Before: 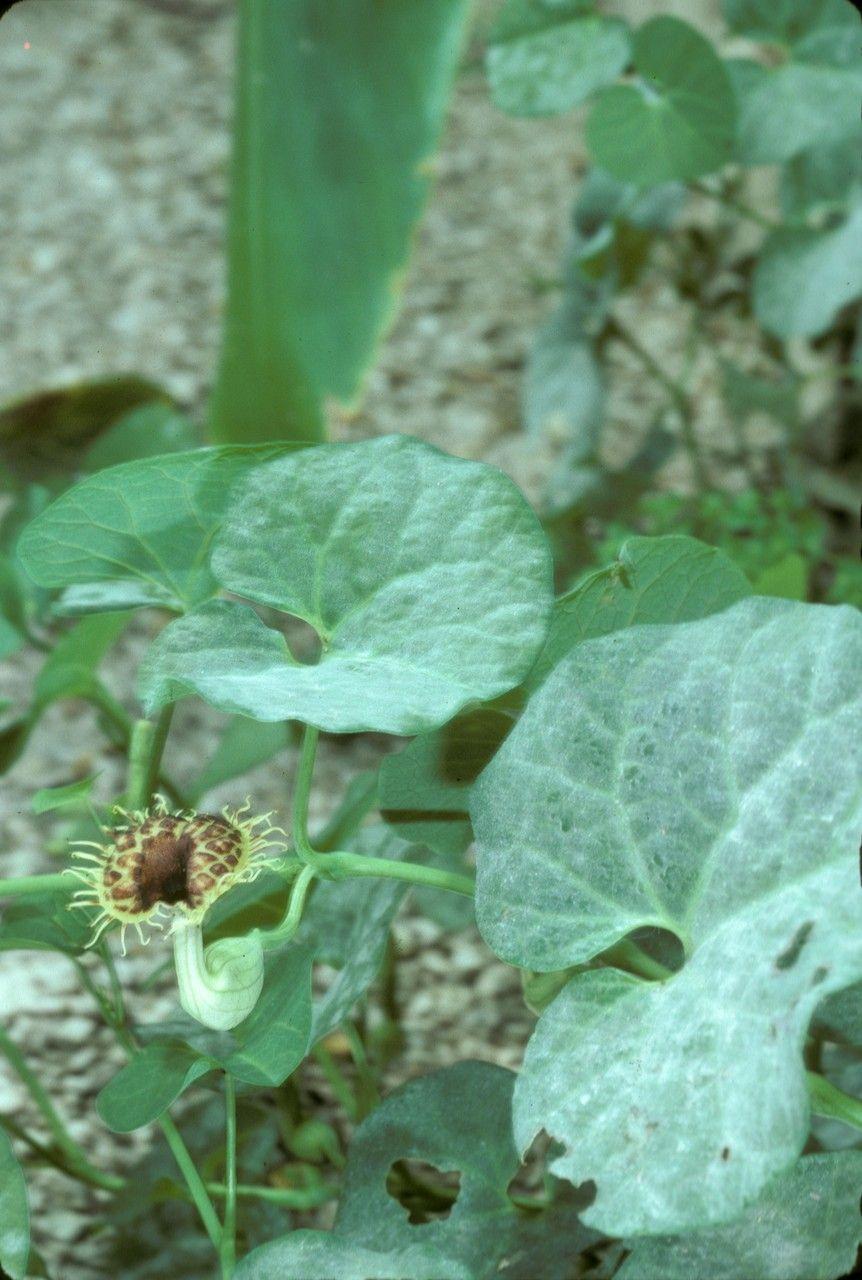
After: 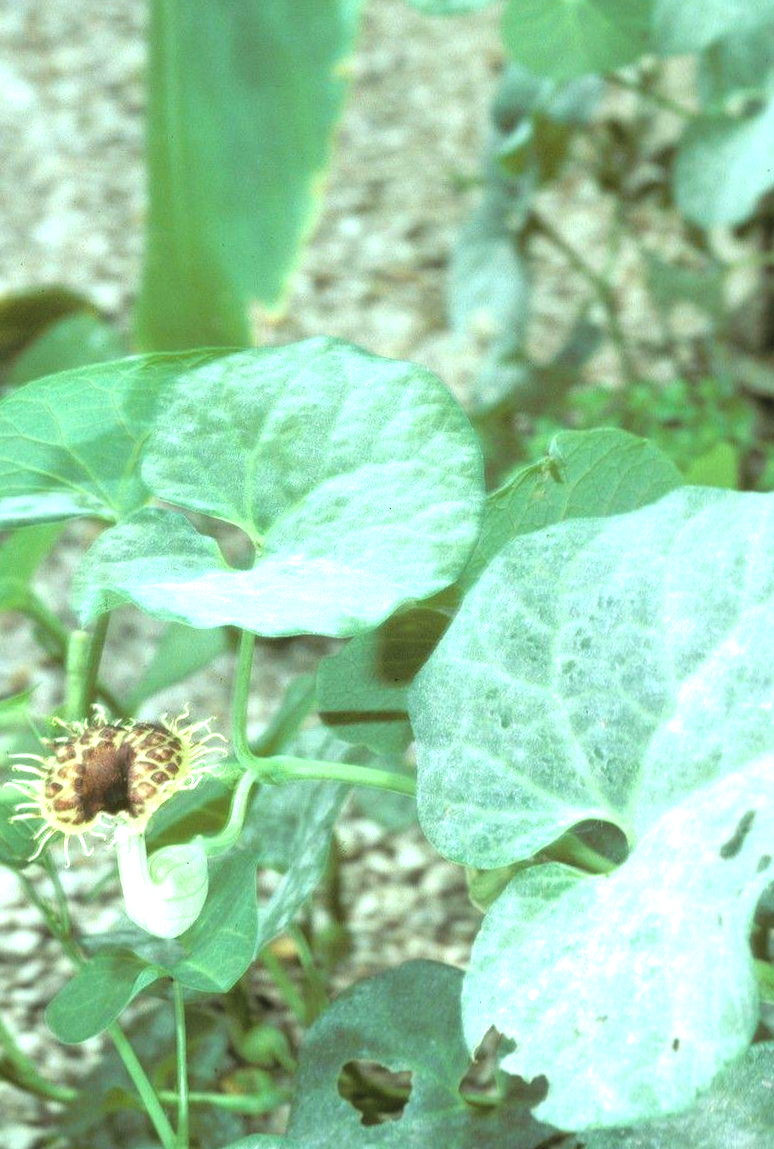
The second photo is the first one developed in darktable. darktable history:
crop and rotate: angle 1.96°, left 5.673%, top 5.673%
exposure: black level correction -0.005, exposure 1.002 EV, compensate highlight preservation false
